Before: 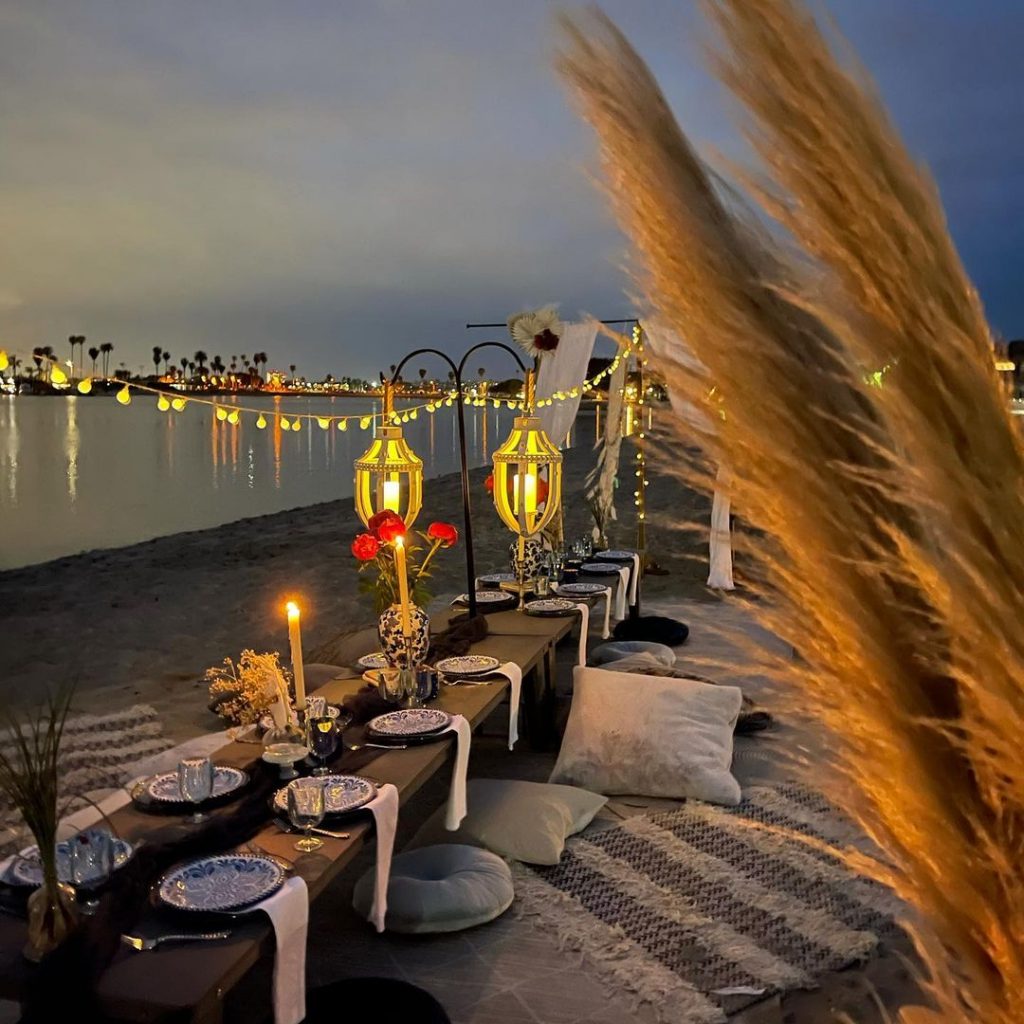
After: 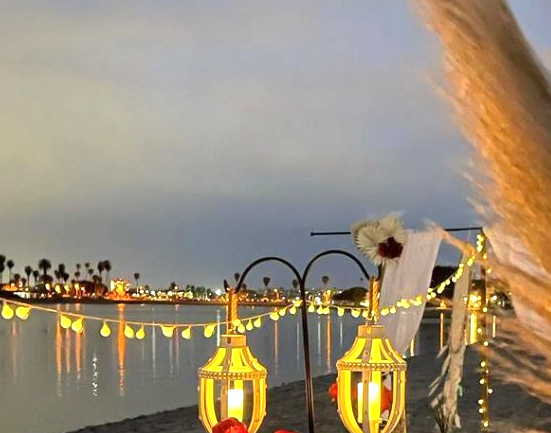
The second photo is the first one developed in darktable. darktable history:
exposure: exposure 0.722 EV, compensate highlight preservation false
crop: left 15.306%, top 9.065%, right 30.789%, bottom 48.638%
